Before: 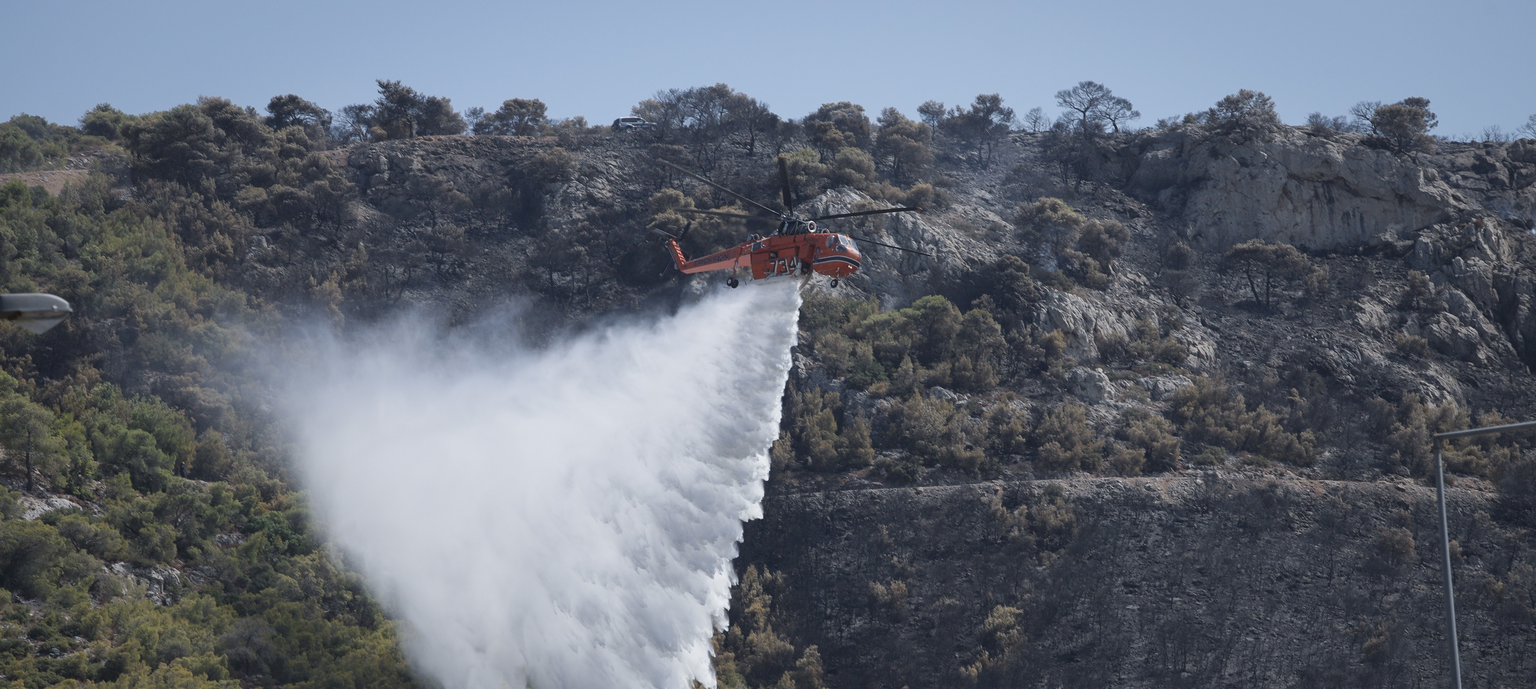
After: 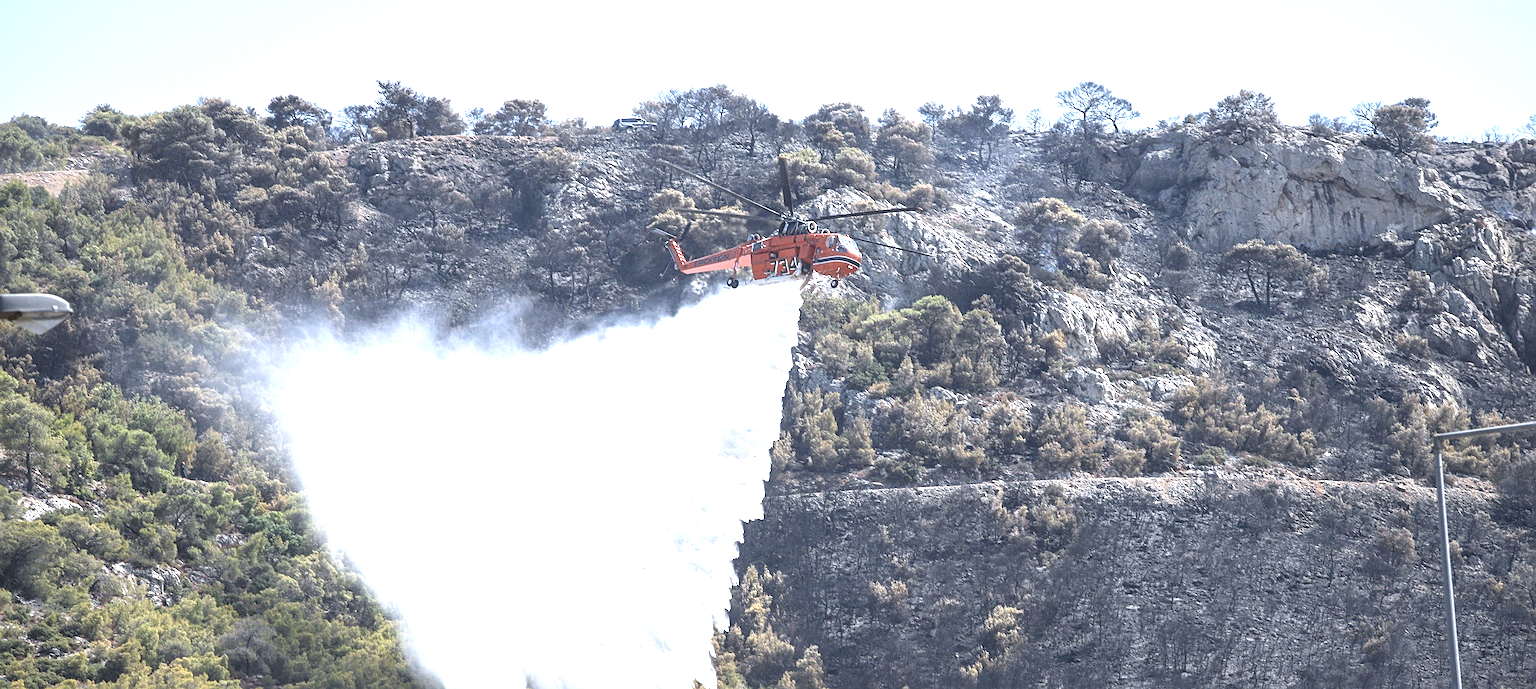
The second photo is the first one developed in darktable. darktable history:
exposure: black level correction 0.001, exposure 1.735 EV, compensate highlight preservation false
sharpen: radius 3.119
local contrast: on, module defaults
